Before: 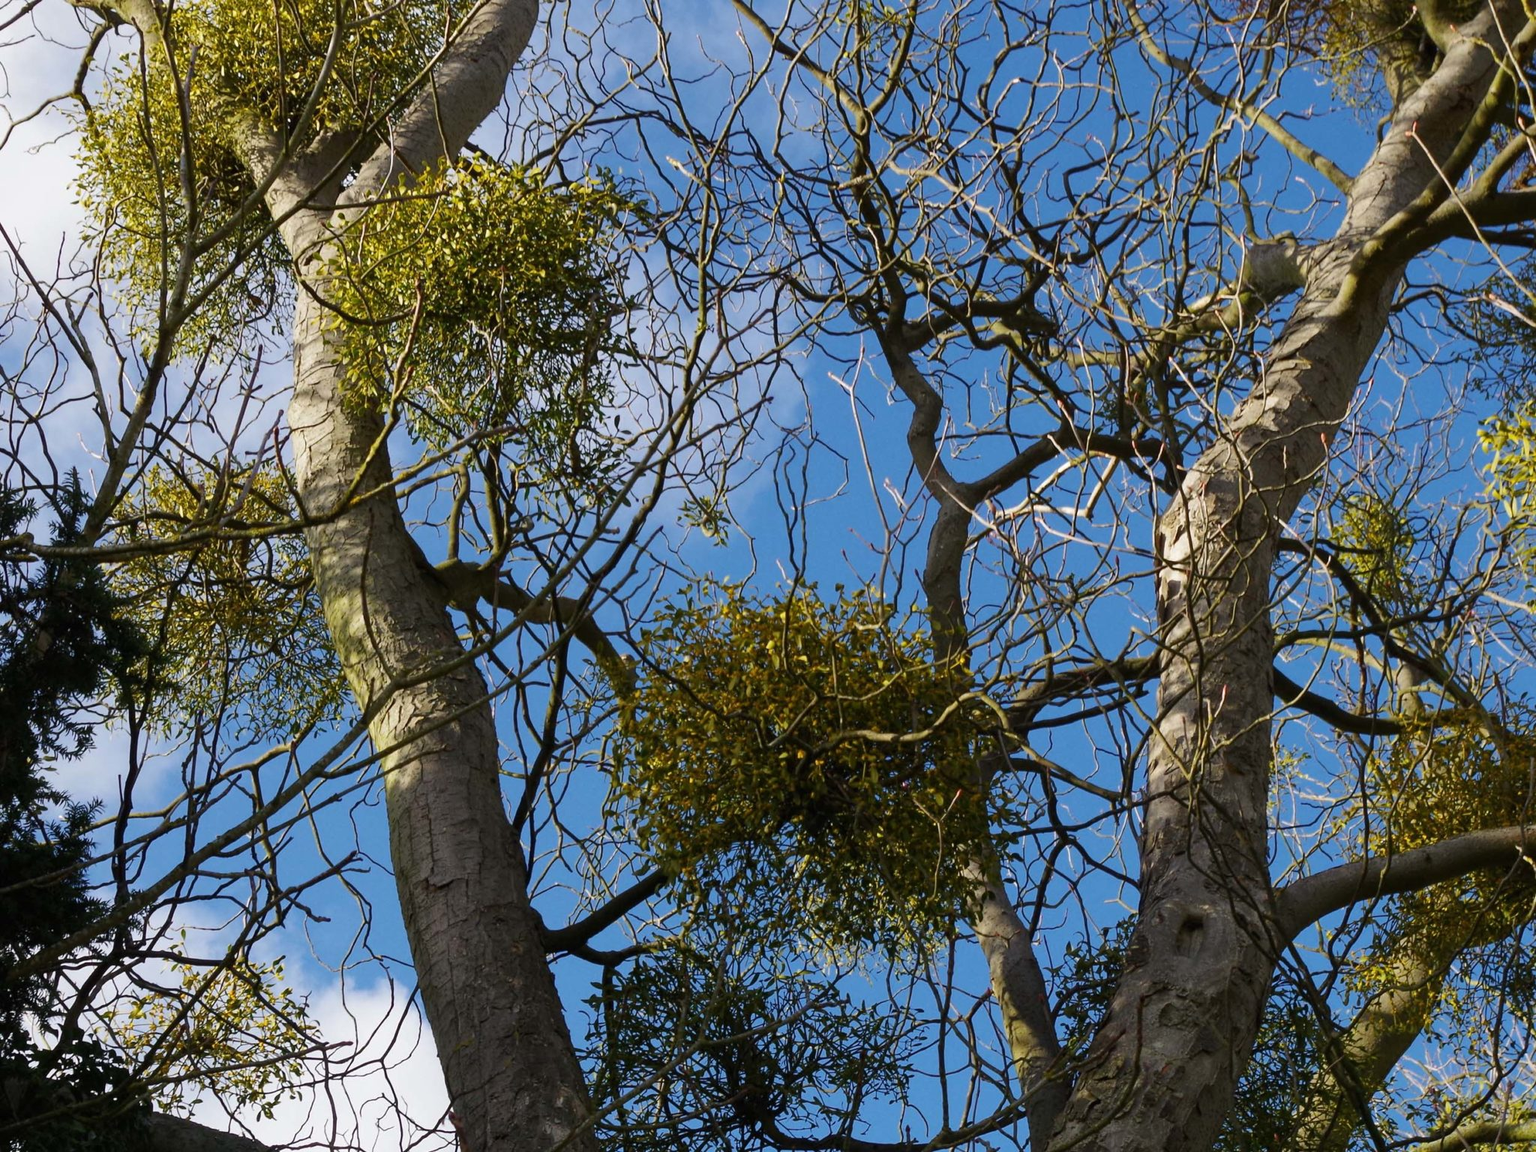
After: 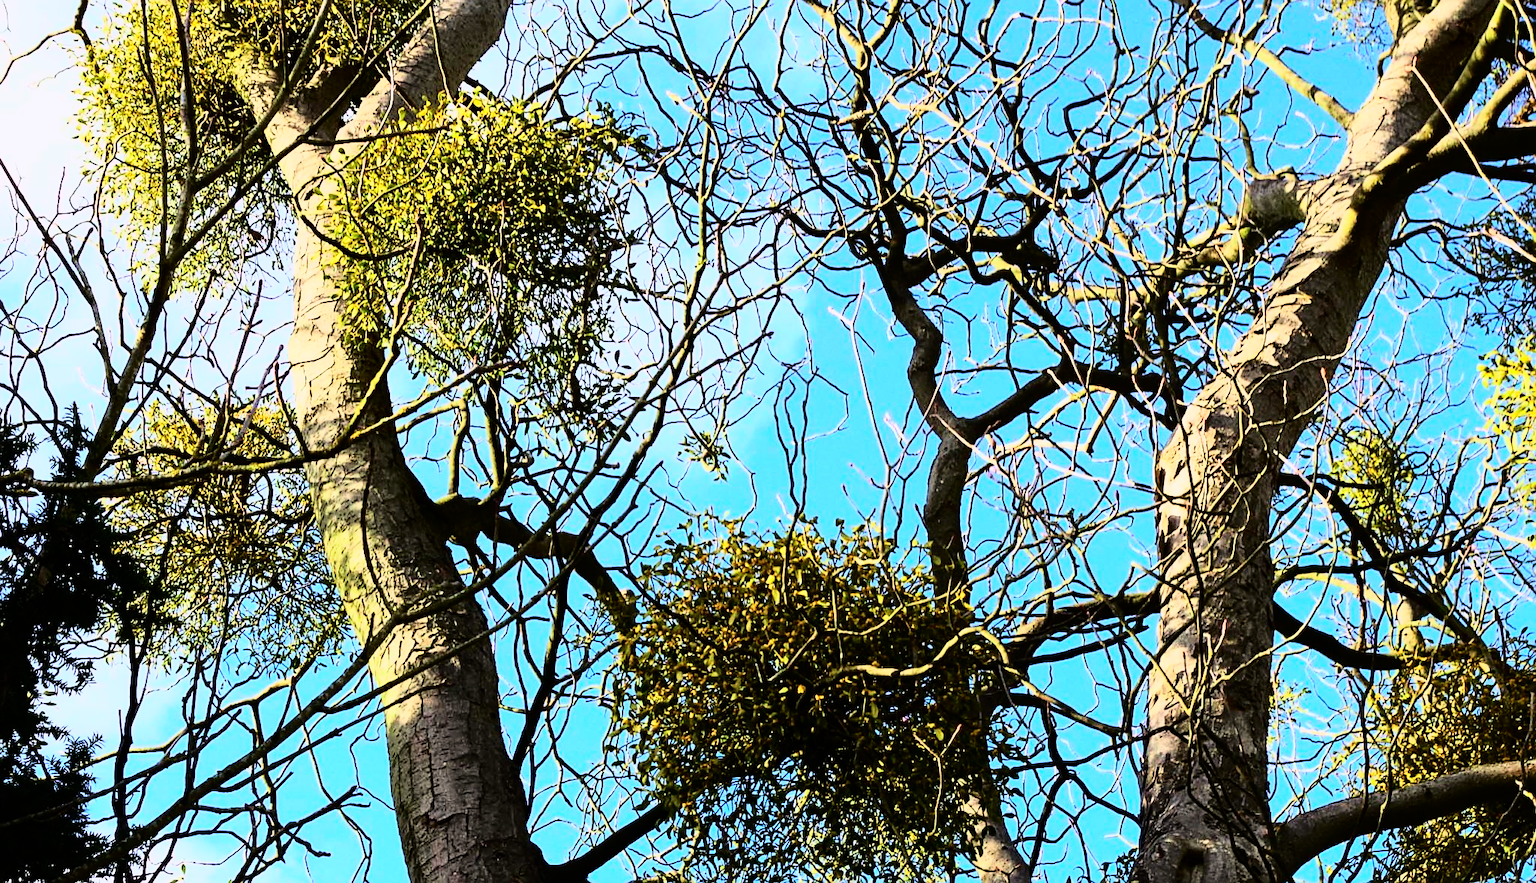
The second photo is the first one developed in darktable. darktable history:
tone curve: curves: ch0 [(0, 0) (0.091, 0.077) (0.389, 0.458) (0.745, 0.82) (0.856, 0.899) (0.92, 0.938) (1, 0.973)]; ch1 [(0, 0) (0.437, 0.404) (0.5, 0.5) (0.529, 0.55) (0.58, 0.6) (0.616, 0.649) (1, 1)]; ch2 [(0, 0) (0.442, 0.415) (0.5, 0.5) (0.535, 0.557) (0.585, 0.62) (1, 1)], color space Lab, independent channels, preserve colors none
crop: top 5.667%, bottom 17.637%
rgb curve: curves: ch0 [(0, 0) (0.21, 0.15) (0.24, 0.21) (0.5, 0.75) (0.75, 0.96) (0.89, 0.99) (1, 1)]; ch1 [(0, 0.02) (0.21, 0.13) (0.25, 0.2) (0.5, 0.67) (0.75, 0.9) (0.89, 0.97) (1, 1)]; ch2 [(0, 0.02) (0.21, 0.13) (0.25, 0.2) (0.5, 0.67) (0.75, 0.9) (0.89, 0.97) (1, 1)], compensate middle gray true
sharpen: on, module defaults
